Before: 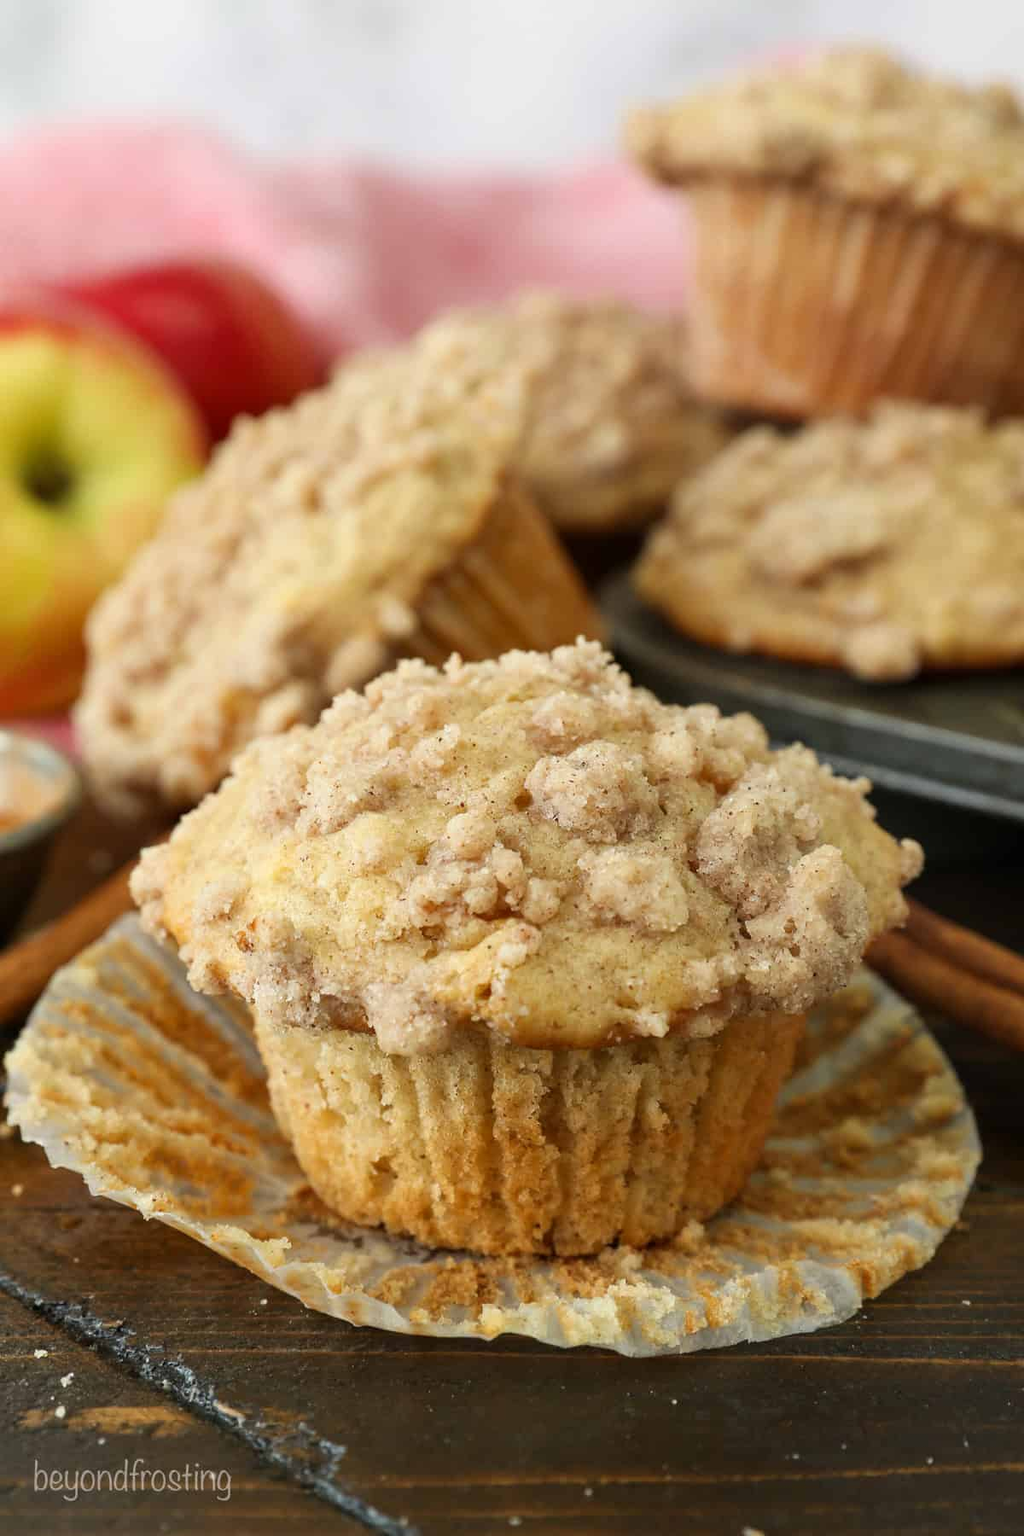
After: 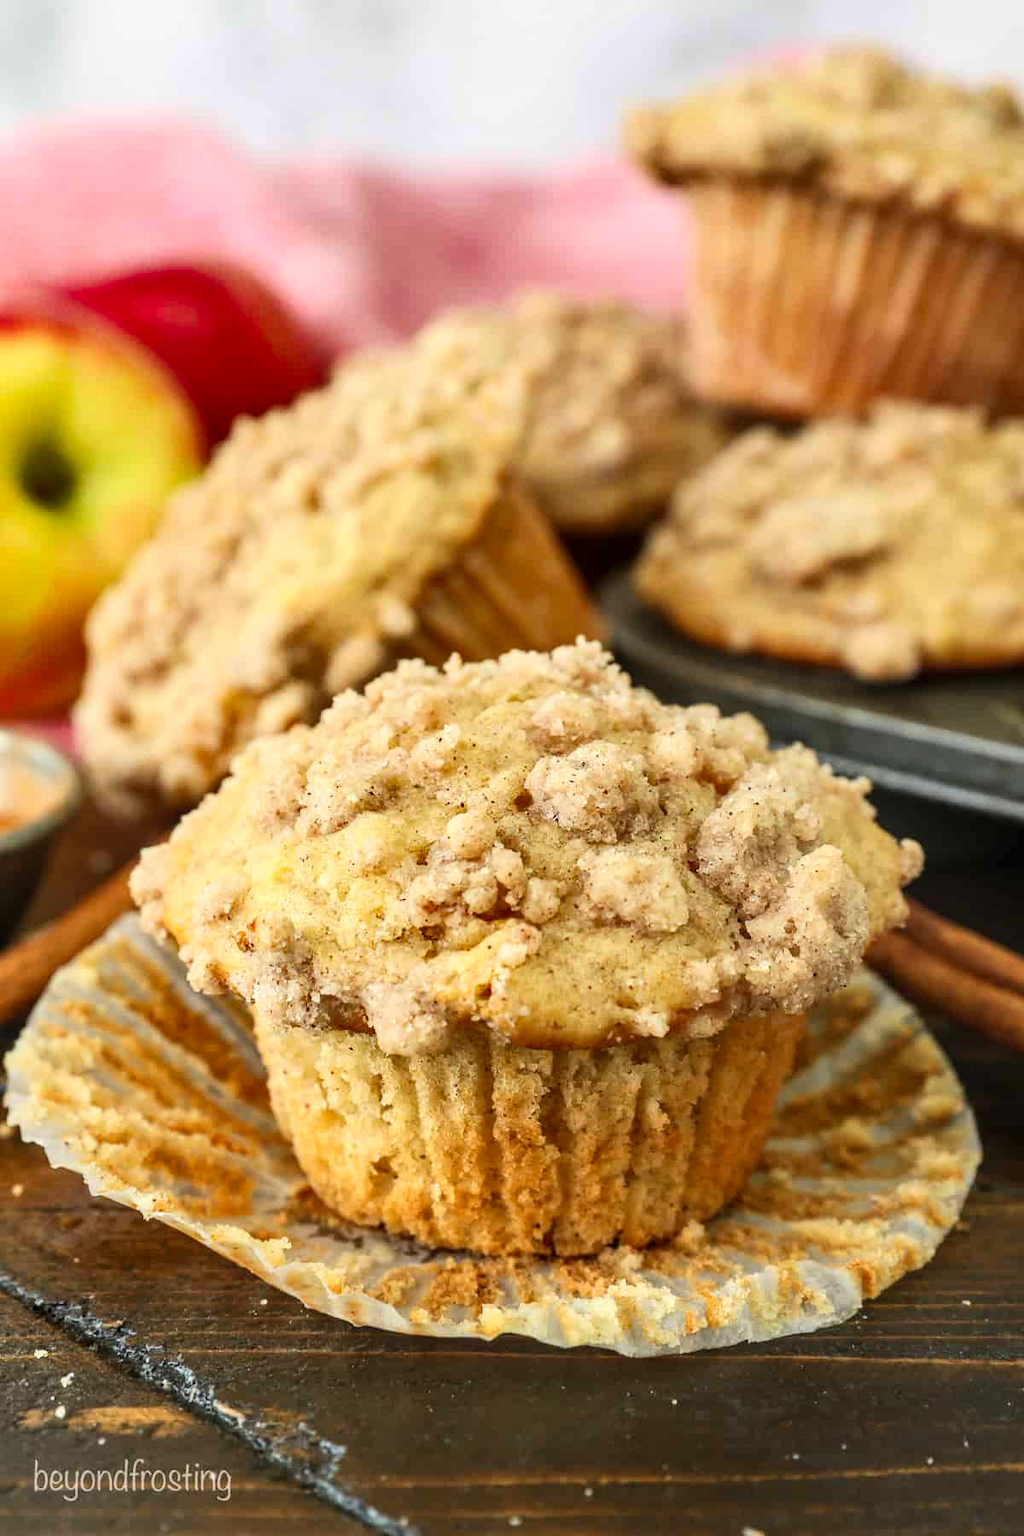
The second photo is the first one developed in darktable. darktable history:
tone equalizer: on, module defaults
contrast brightness saturation: contrast 0.198, brightness 0.168, saturation 0.229
local contrast: on, module defaults
shadows and highlights: shadows 22.58, highlights -48.53, soften with gaussian
